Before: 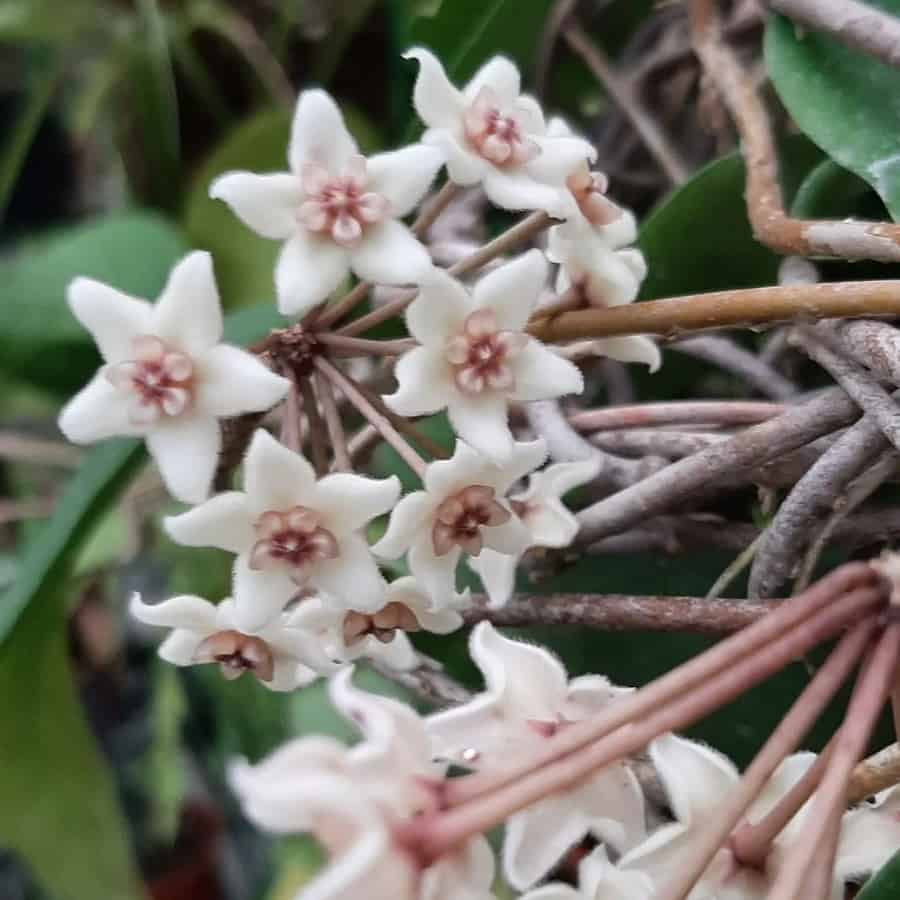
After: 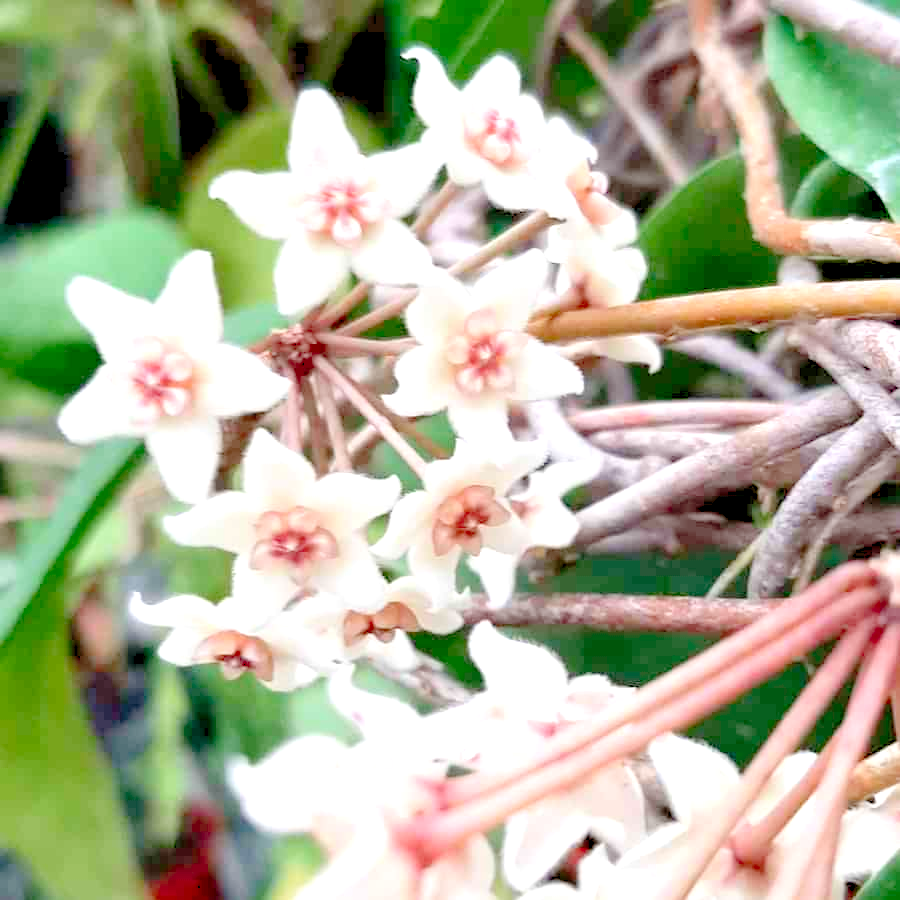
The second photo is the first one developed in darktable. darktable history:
levels: levels [0.008, 0.318, 0.836]
exposure: black level correction 0.003, exposure 0.384 EV, compensate highlight preservation false
